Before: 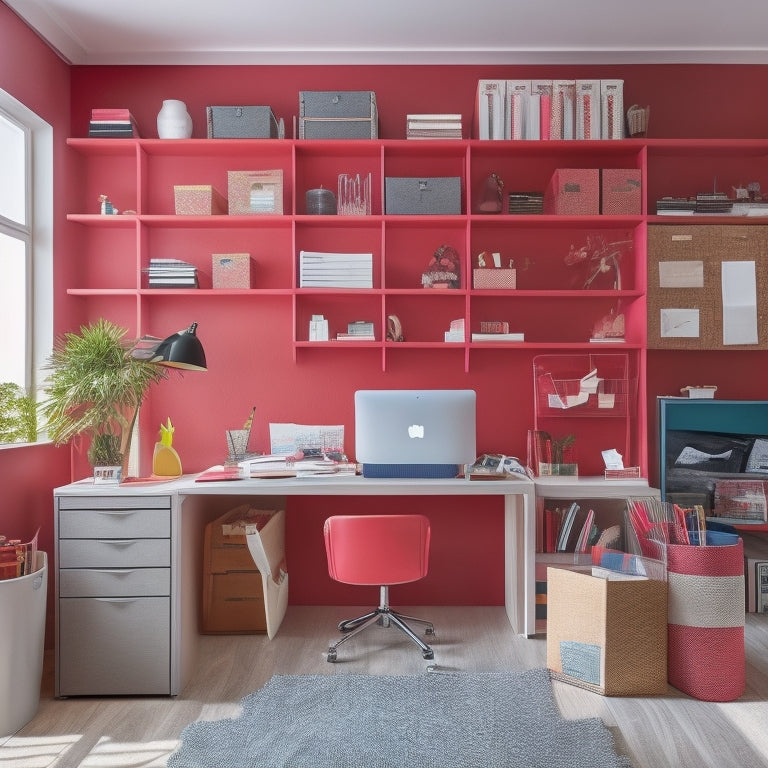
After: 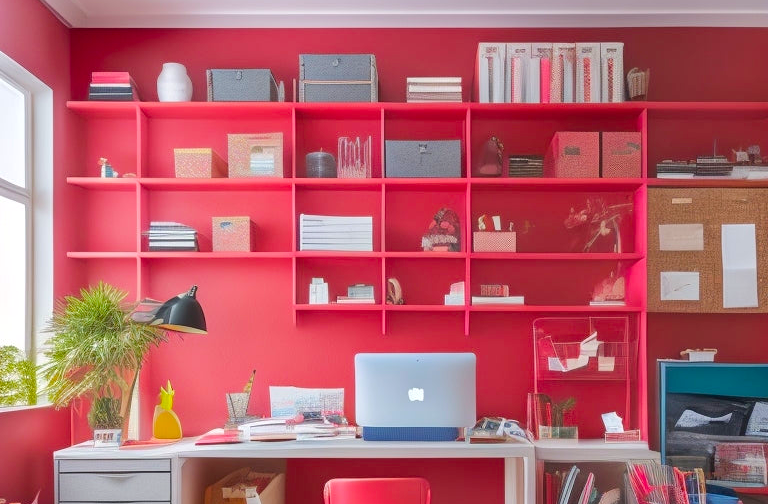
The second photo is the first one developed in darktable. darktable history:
crop and rotate: top 4.848%, bottom 29.503%
color balance rgb: perceptual saturation grading › global saturation 25%, perceptual brilliance grading › mid-tones 10%, perceptual brilliance grading › shadows 15%, global vibrance 20%
exposure: exposure 0.127 EV, compensate highlight preservation false
